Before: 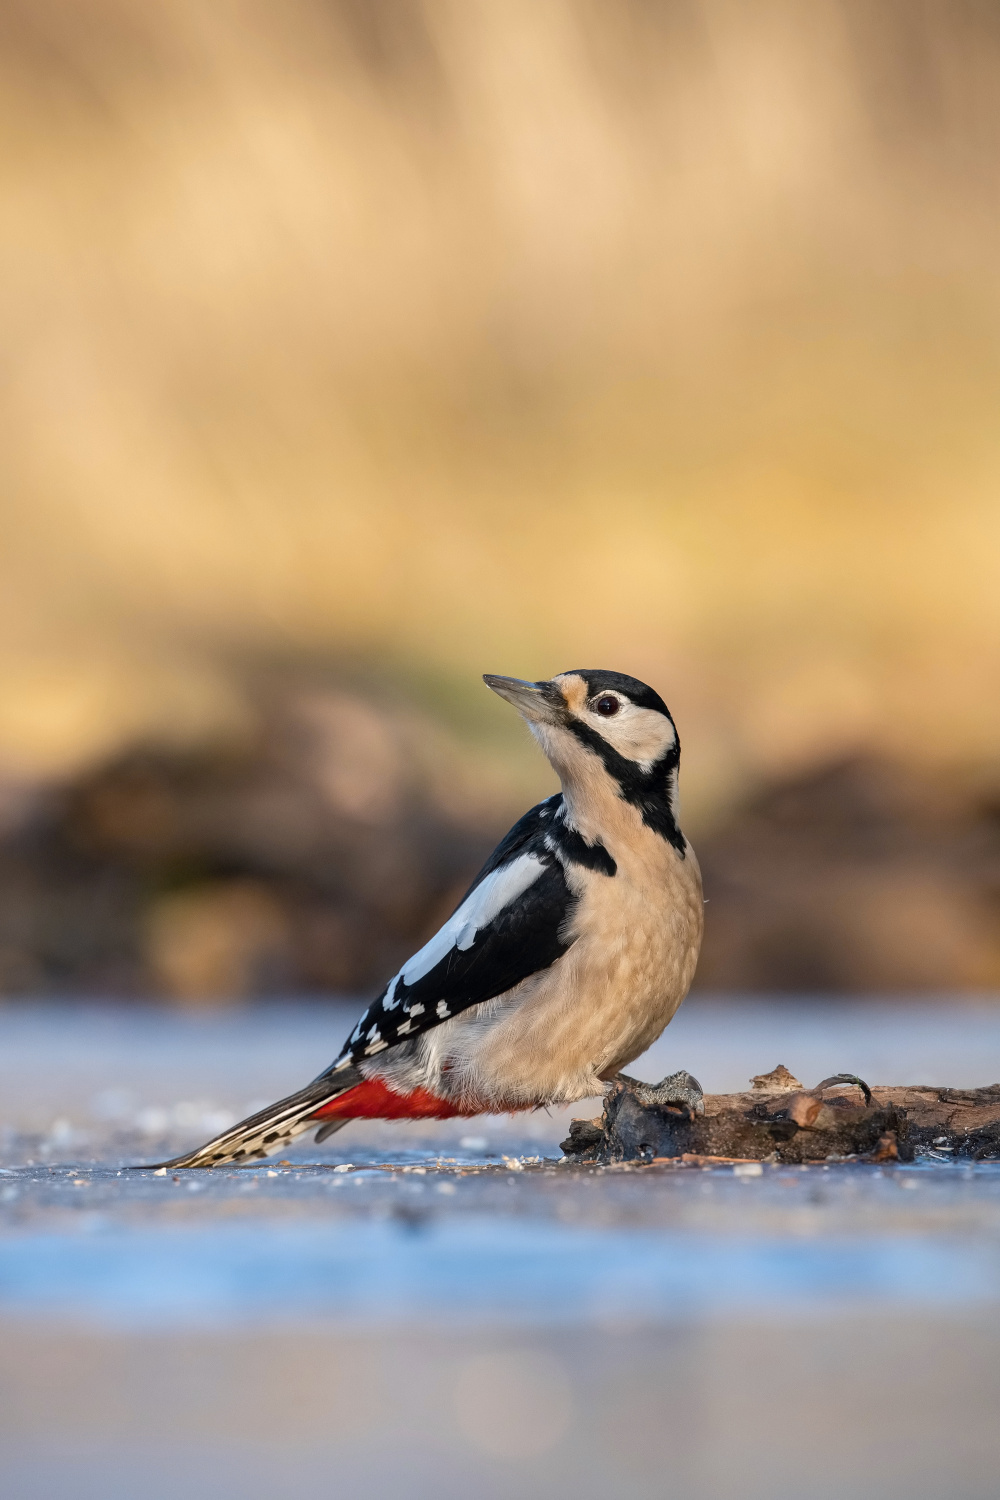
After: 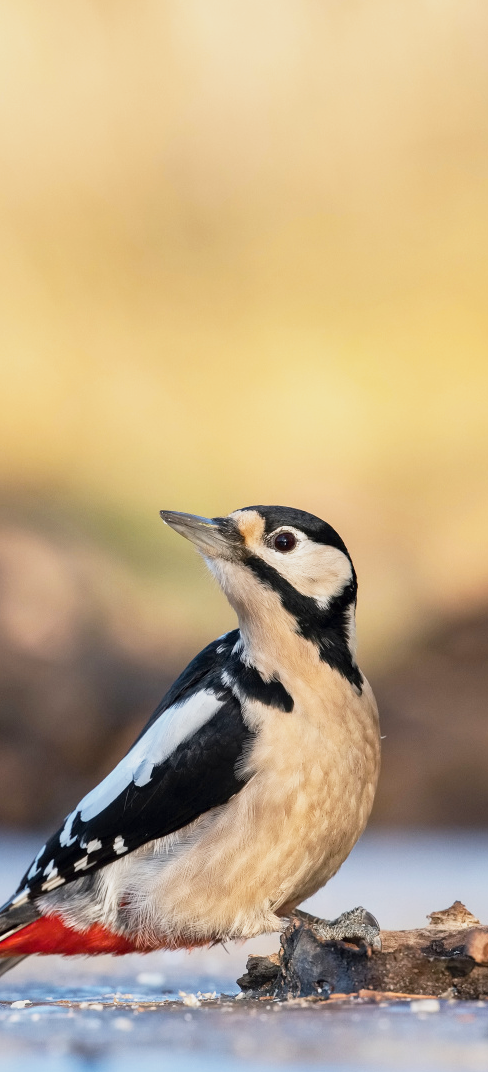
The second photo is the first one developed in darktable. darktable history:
crop: left 32.353%, top 10.944%, right 18.783%, bottom 17.564%
base curve: curves: ch0 [(0, 0) (0.088, 0.125) (0.176, 0.251) (0.354, 0.501) (0.613, 0.749) (1, 0.877)], exposure shift 0.568, preserve colors none
